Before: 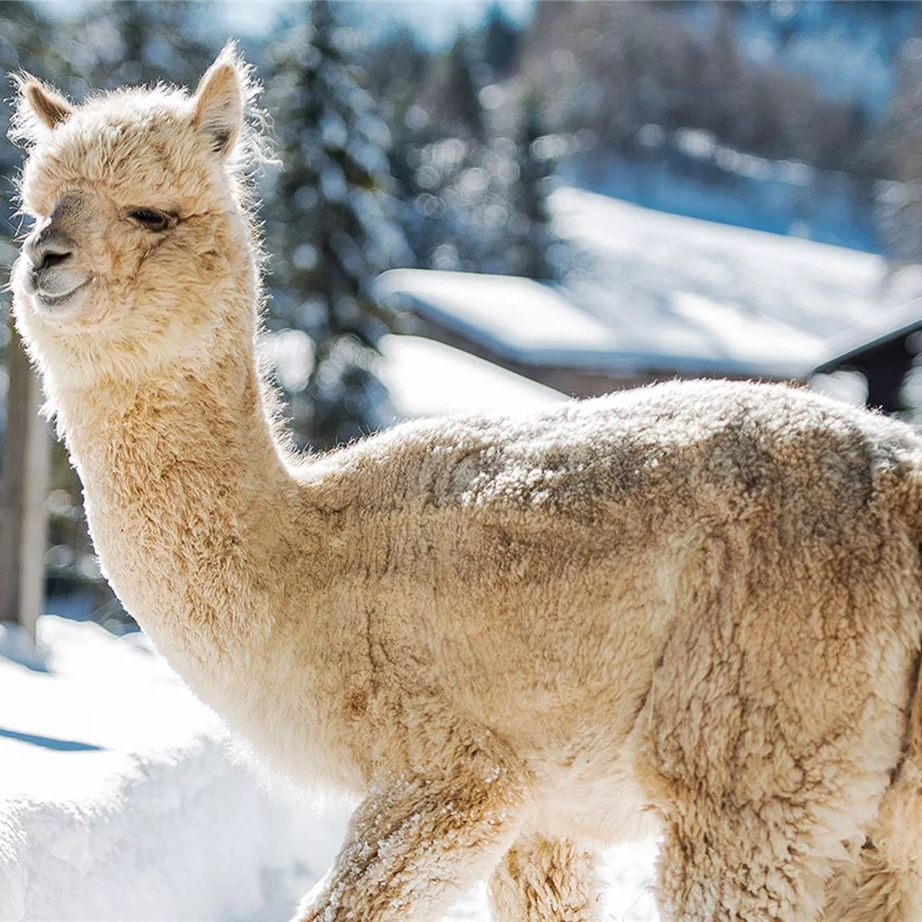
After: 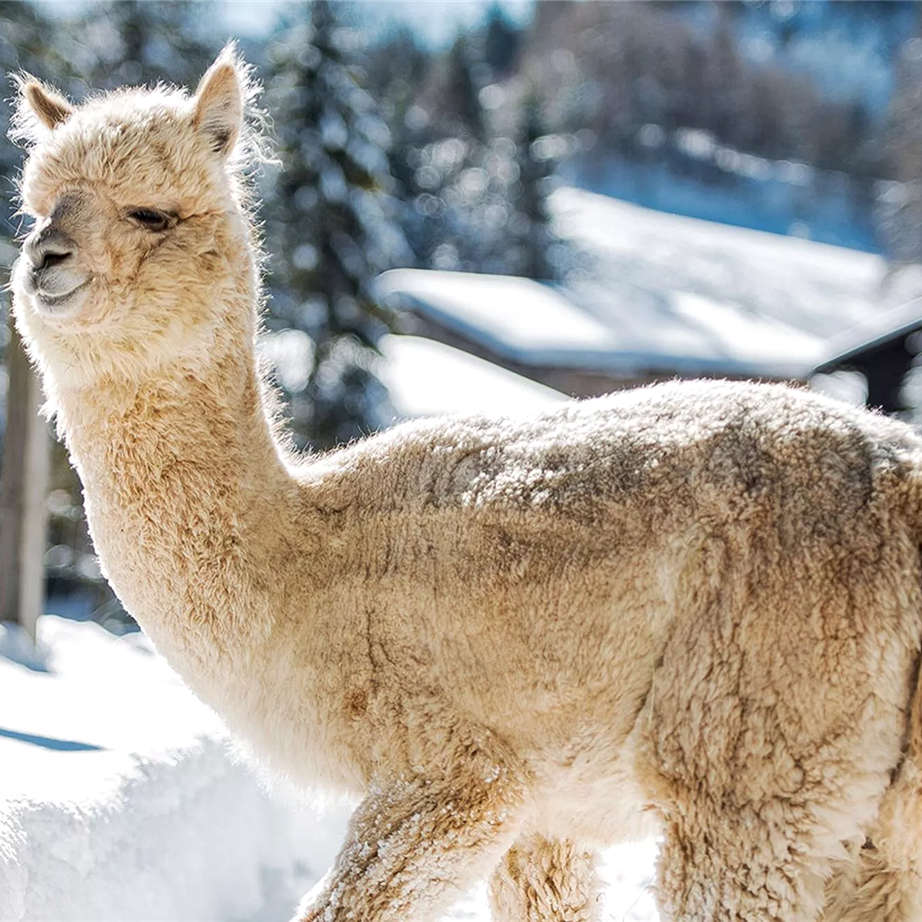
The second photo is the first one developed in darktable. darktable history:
local contrast: highlights 107%, shadows 99%, detail 119%, midtone range 0.2
